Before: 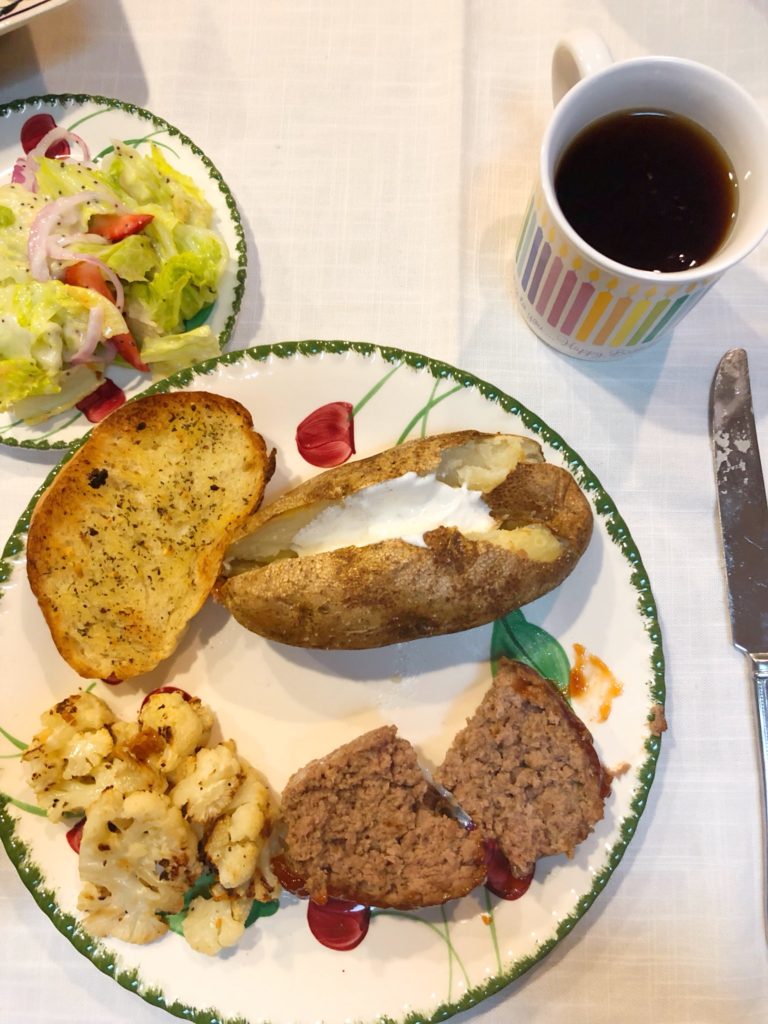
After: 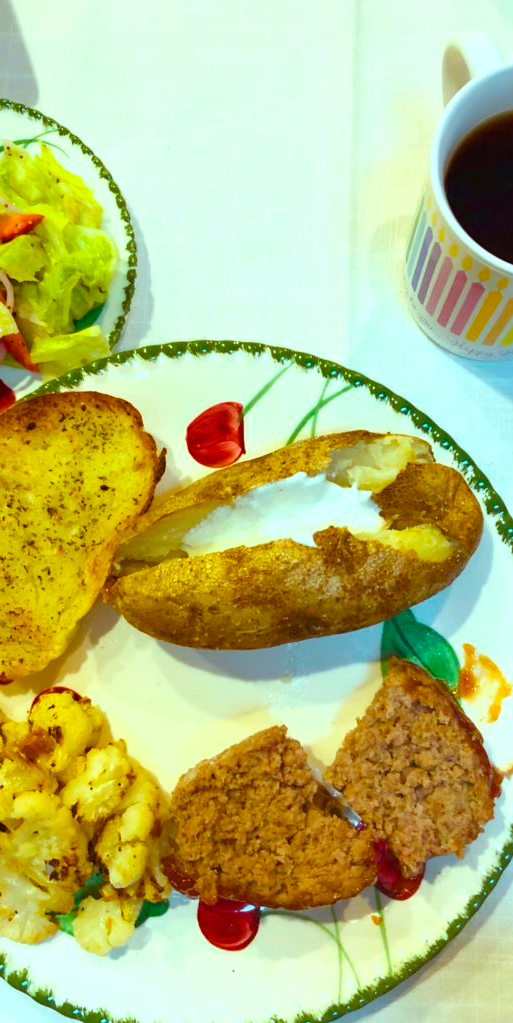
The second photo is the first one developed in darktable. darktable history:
crop and rotate: left 14.423%, right 18.701%
exposure: exposure 0.291 EV, compensate highlight preservation false
color balance rgb: highlights gain › chroma 4.088%, highlights gain › hue 200.64°, perceptual saturation grading › global saturation 35.815%, perceptual saturation grading › shadows 35.392%, global vibrance 20%
color correction: highlights a* -2.63, highlights b* 2.39
